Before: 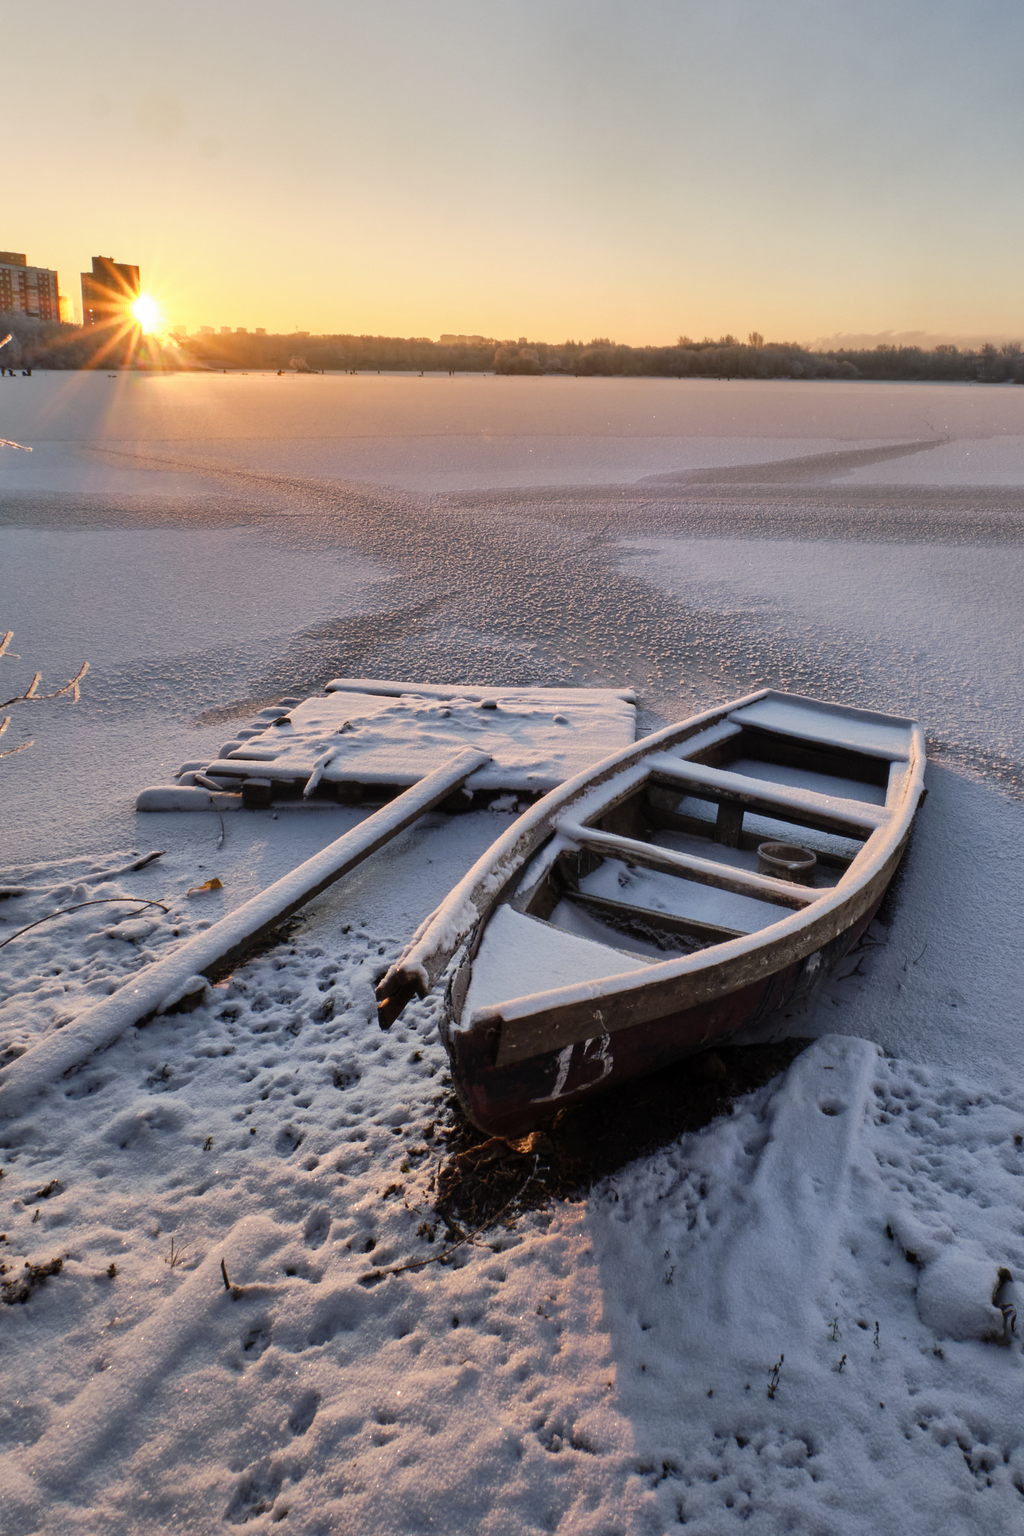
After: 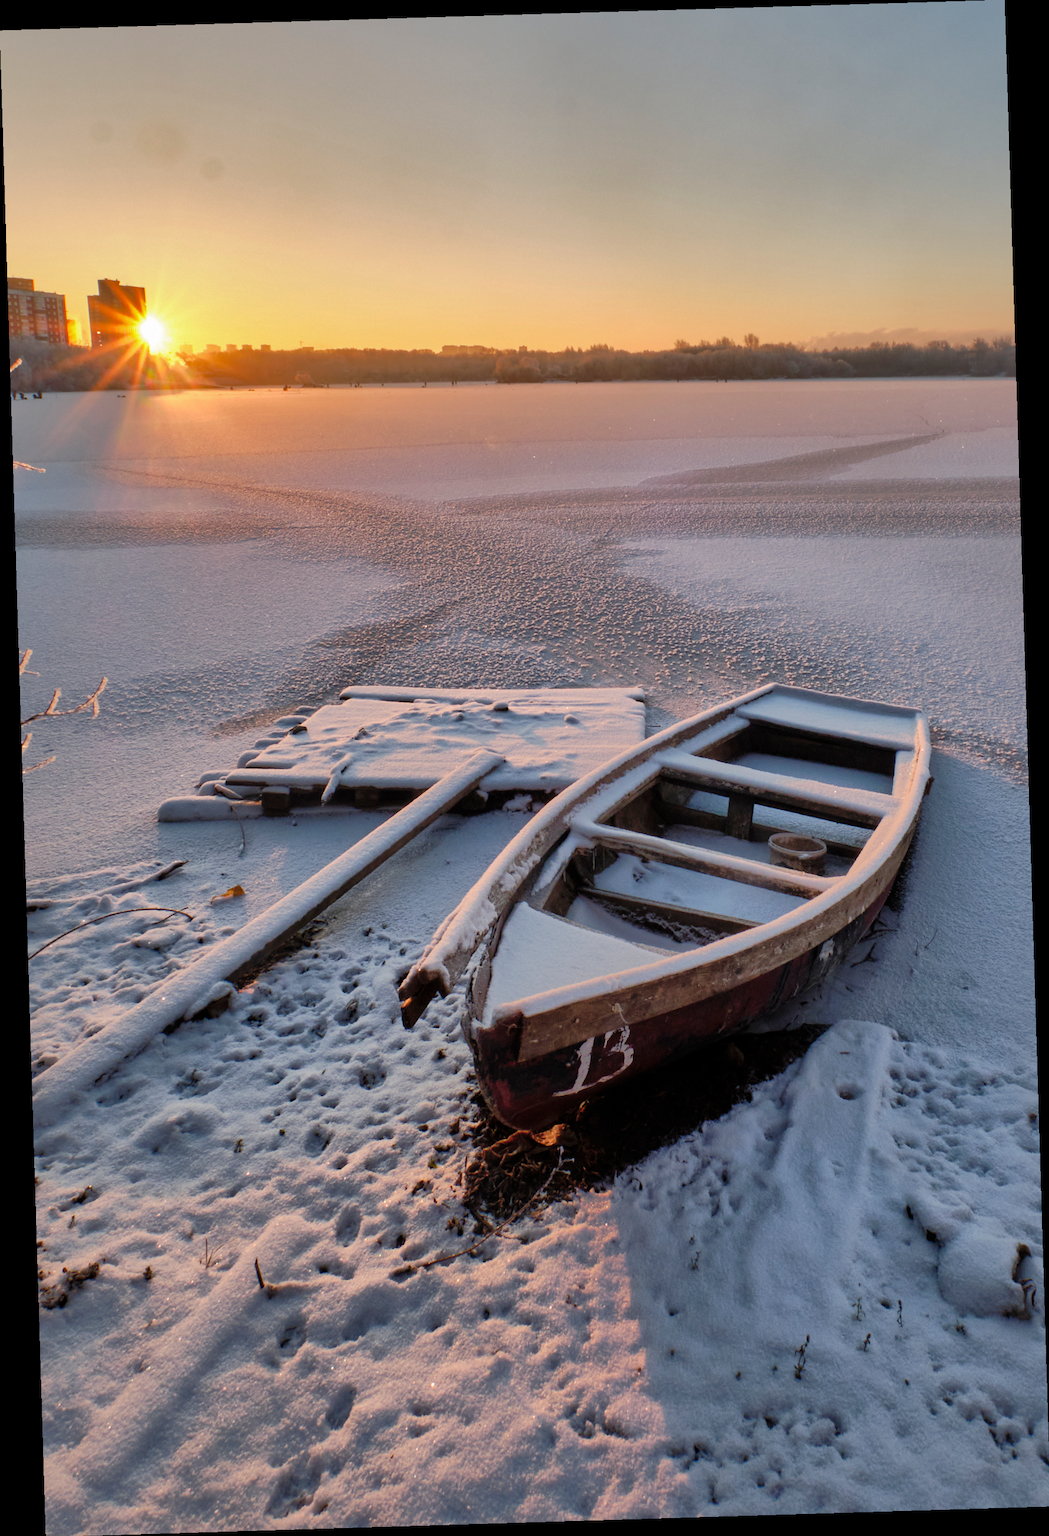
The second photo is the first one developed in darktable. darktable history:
shadows and highlights: shadows 60, highlights -60
rotate and perspective: rotation -1.75°, automatic cropping off
